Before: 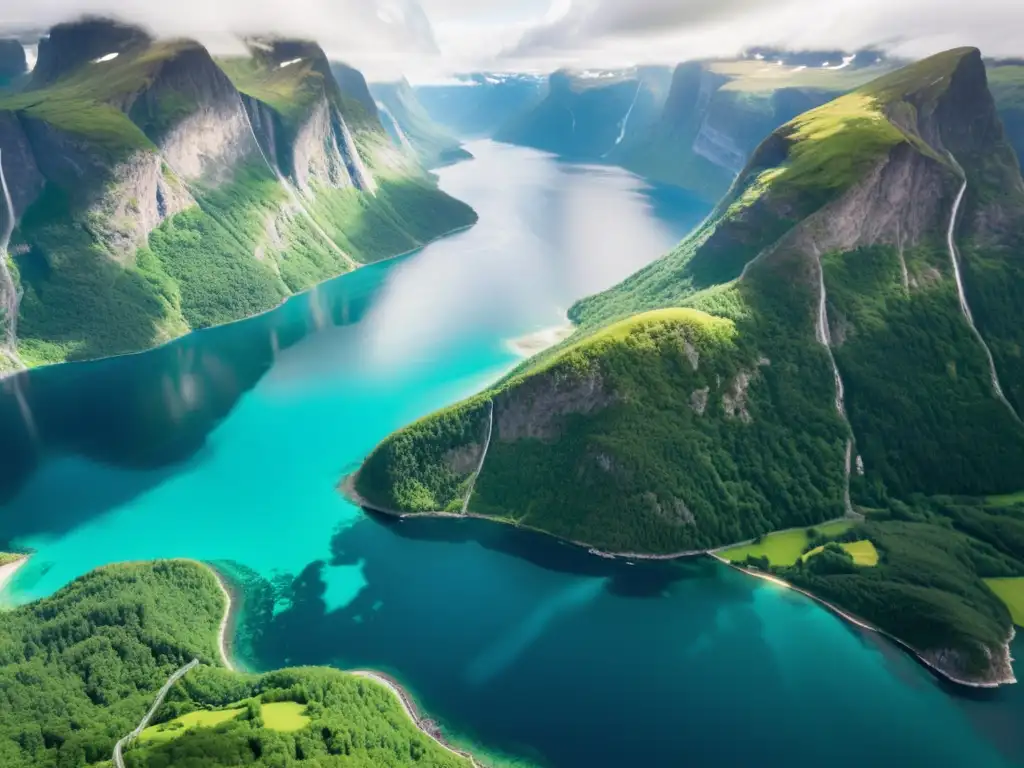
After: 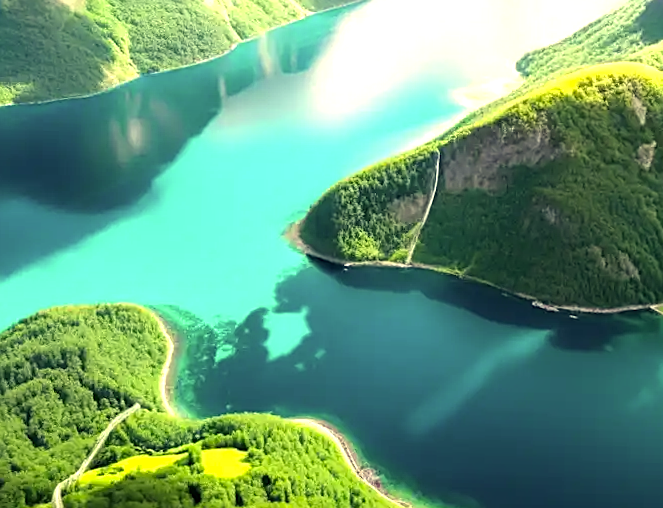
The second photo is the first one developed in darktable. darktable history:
sharpen: on, module defaults
tone equalizer: -8 EV -1.1 EV, -7 EV -1.01 EV, -6 EV -0.904 EV, -5 EV -0.578 EV, -3 EV 0.551 EV, -2 EV 0.869 EV, -1 EV 0.997 EV, +0 EV 1.06 EV
crop and rotate: angle -1.15°, left 4.018%, top 31.976%, right 29.496%
color correction: highlights a* 2.29, highlights b* 23.09
